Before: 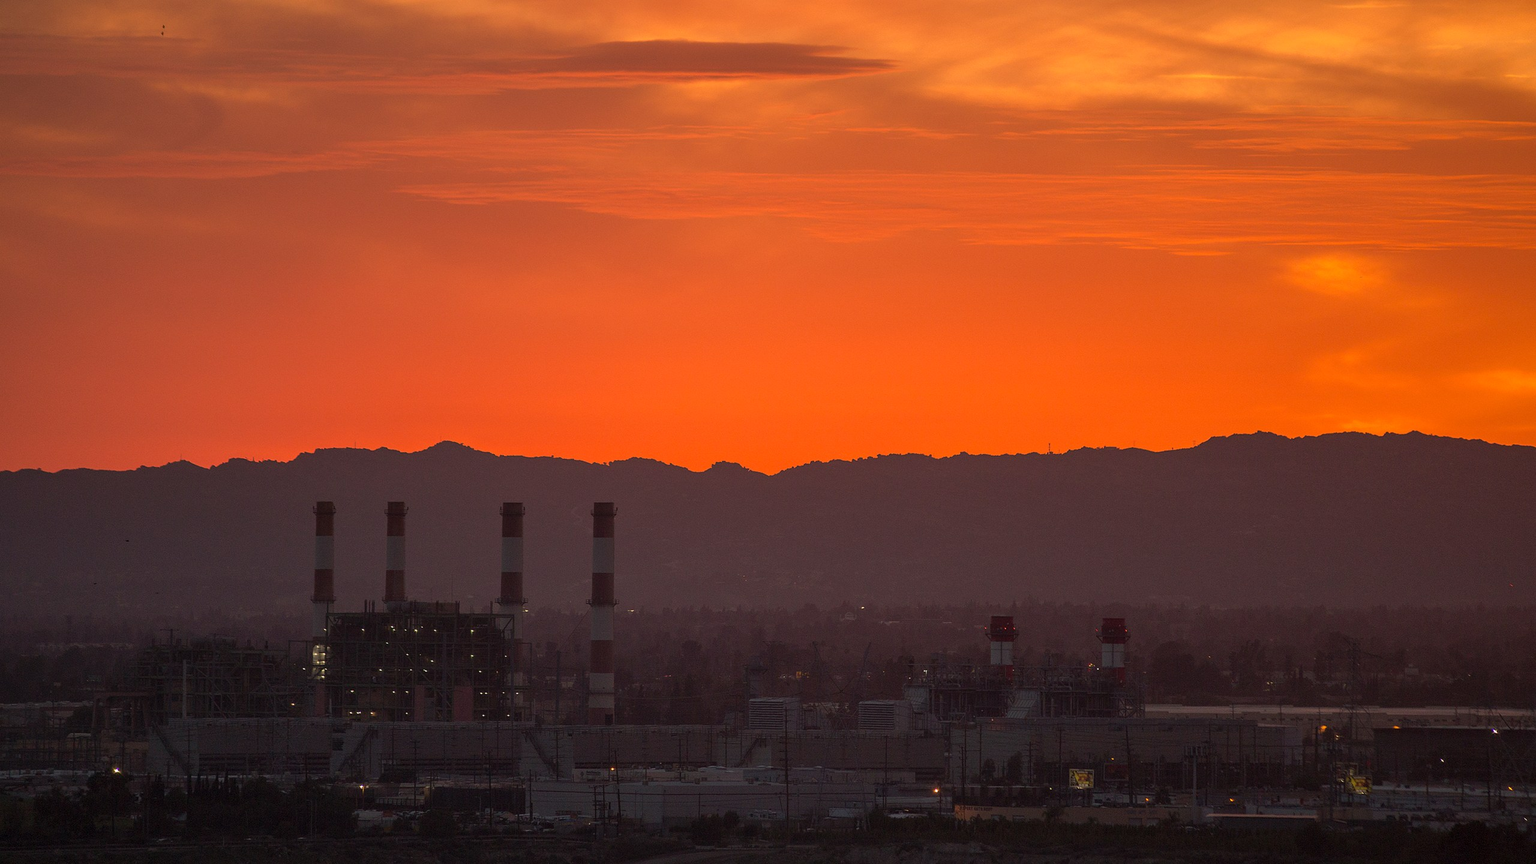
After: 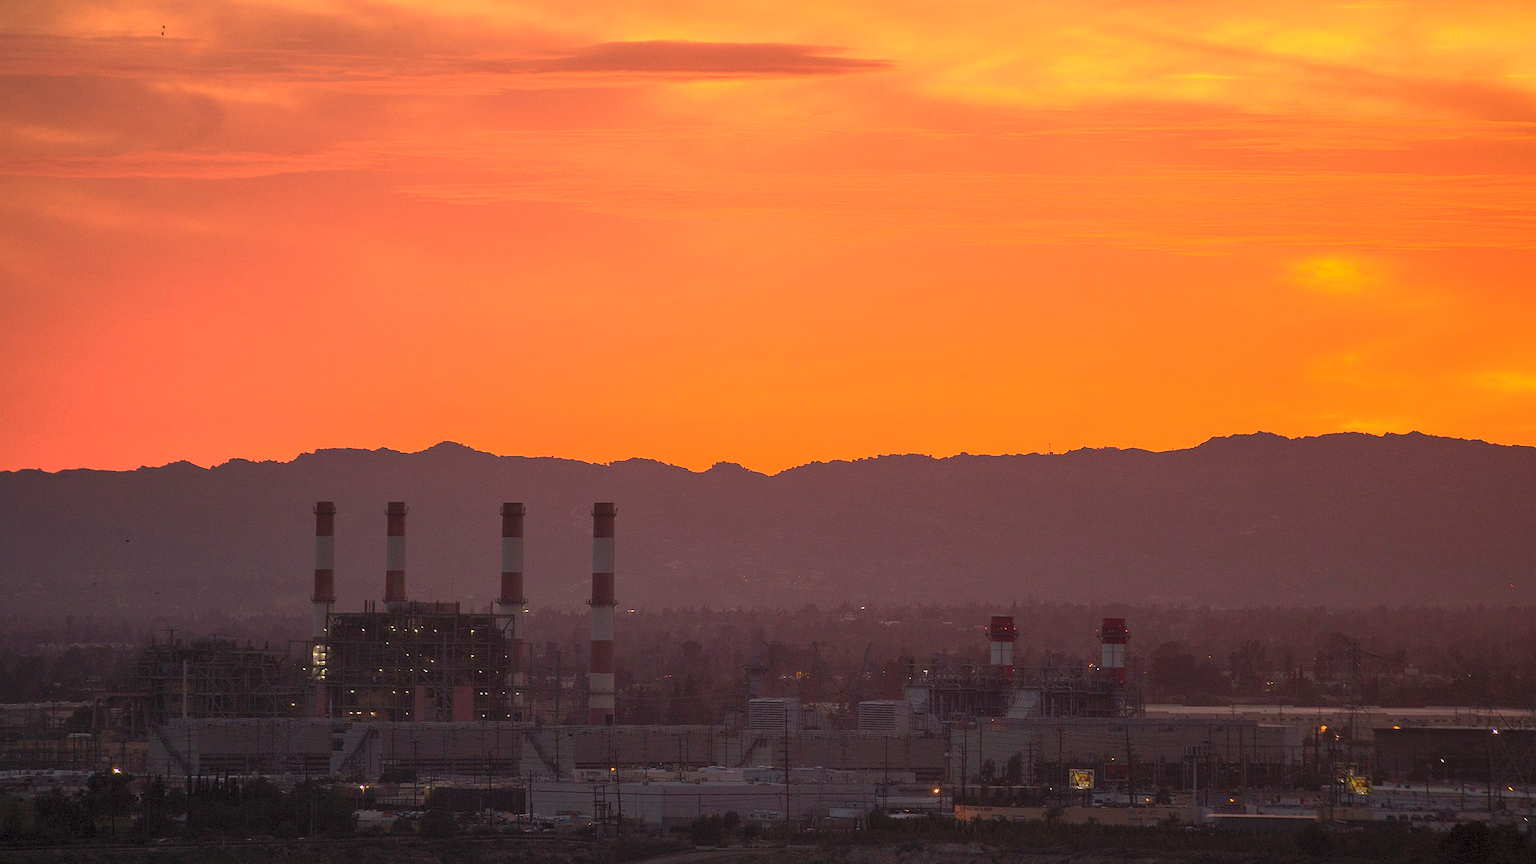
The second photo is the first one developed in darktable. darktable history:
contrast brightness saturation: contrast 0.394, brightness 0.54
exposure: black level correction 0.002, exposure -0.098 EV, compensate highlight preservation false
color correction: highlights a* 3.3, highlights b* 1.65, saturation 1.24
